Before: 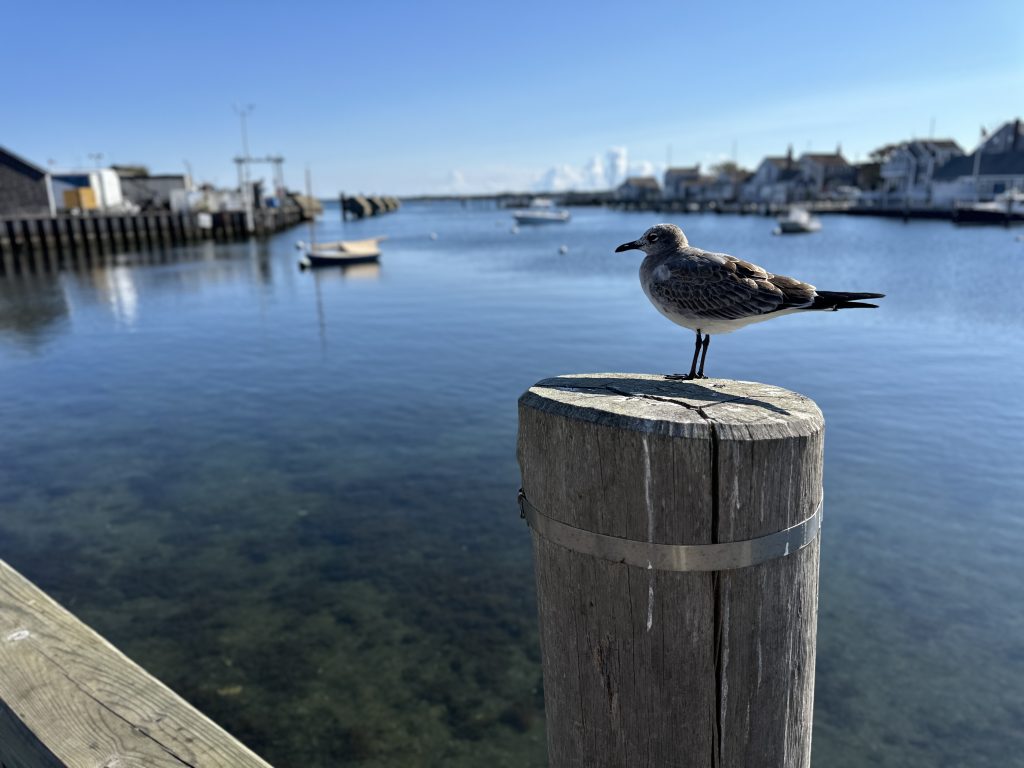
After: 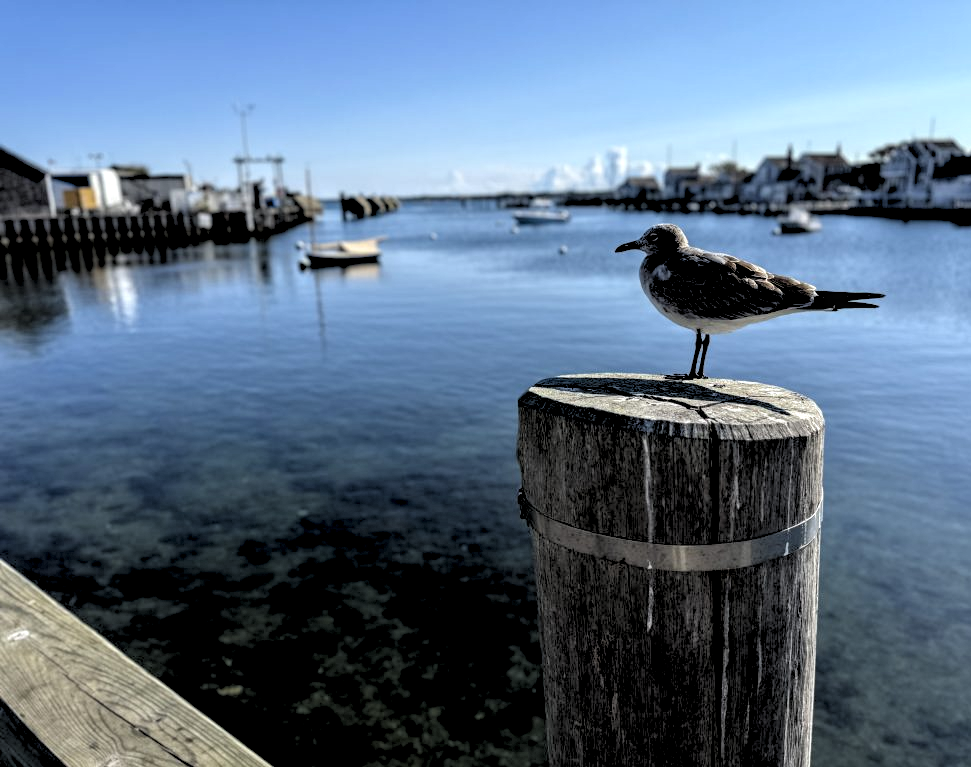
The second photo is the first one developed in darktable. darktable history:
rgb levels: levels [[0.029, 0.461, 0.922], [0, 0.5, 1], [0, 0.5, 1]]
local contrast: highlights 40%, shadows 60%, detail 136%, midtone range 0.514
crop and rotate: right 5.167%
